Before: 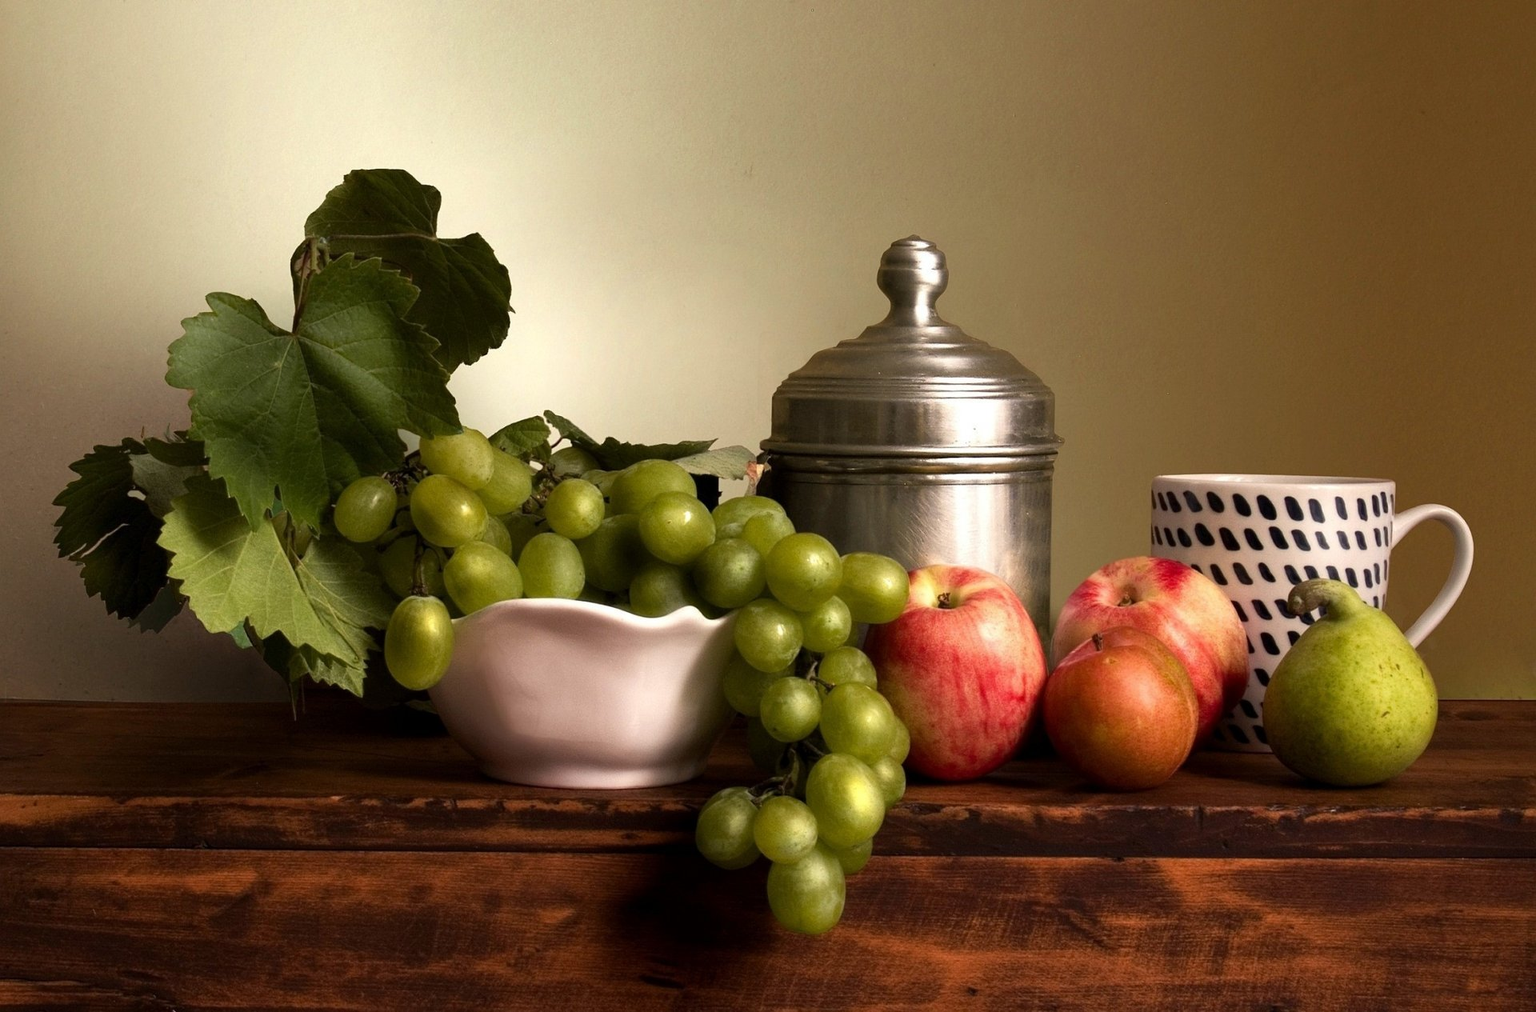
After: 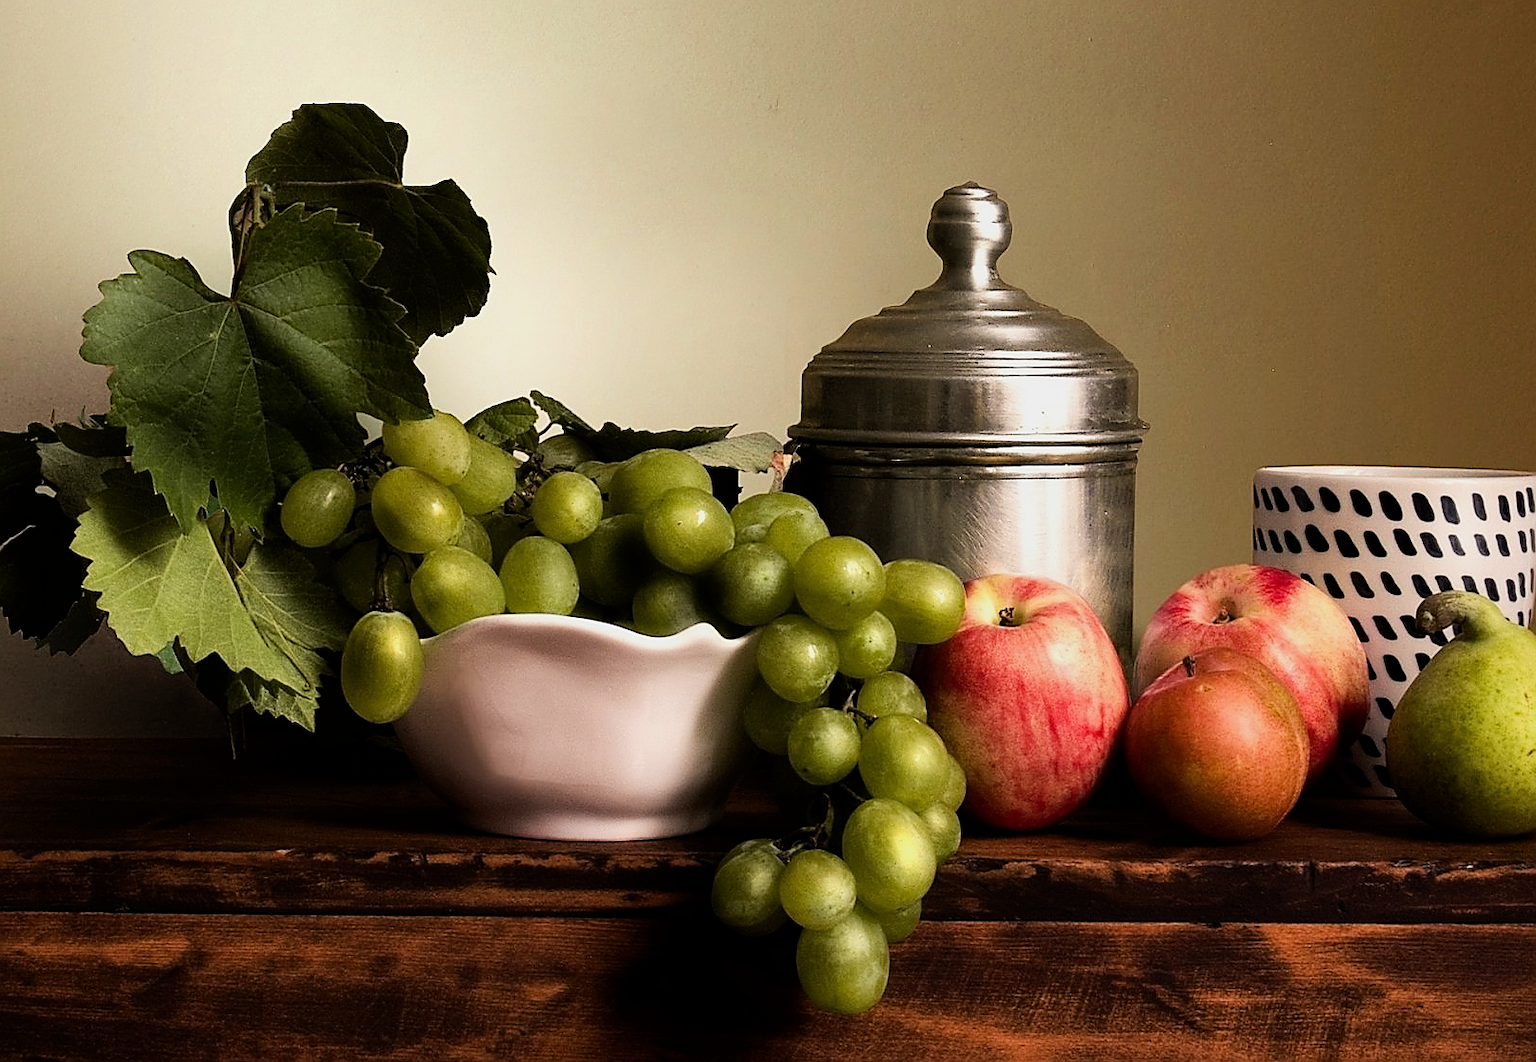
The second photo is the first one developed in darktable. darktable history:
sharpen: radius 1.4, amount 1.25, threshold 0.7
tone equalizer: -8 EV -0.417 EV, -7 EV -0.389 EV, -6 EV -0.333 EV, -5 EV -0.222 EV, -3 EV 0.222 EV, -2 EV 0.333 EV, -1 EV 0.389 EV, +0 EV 0.417 EV, edges refinement/feathering 500, mask exposure compensation -1.57 EV, preserve details no
crop: left 6.446%, top 8.188%, right 9.538%, bottom 3.548%
filmic rgb: black relative exposure -8.15 EV, white relative exposure 3.76 EV, hardness 4.46
